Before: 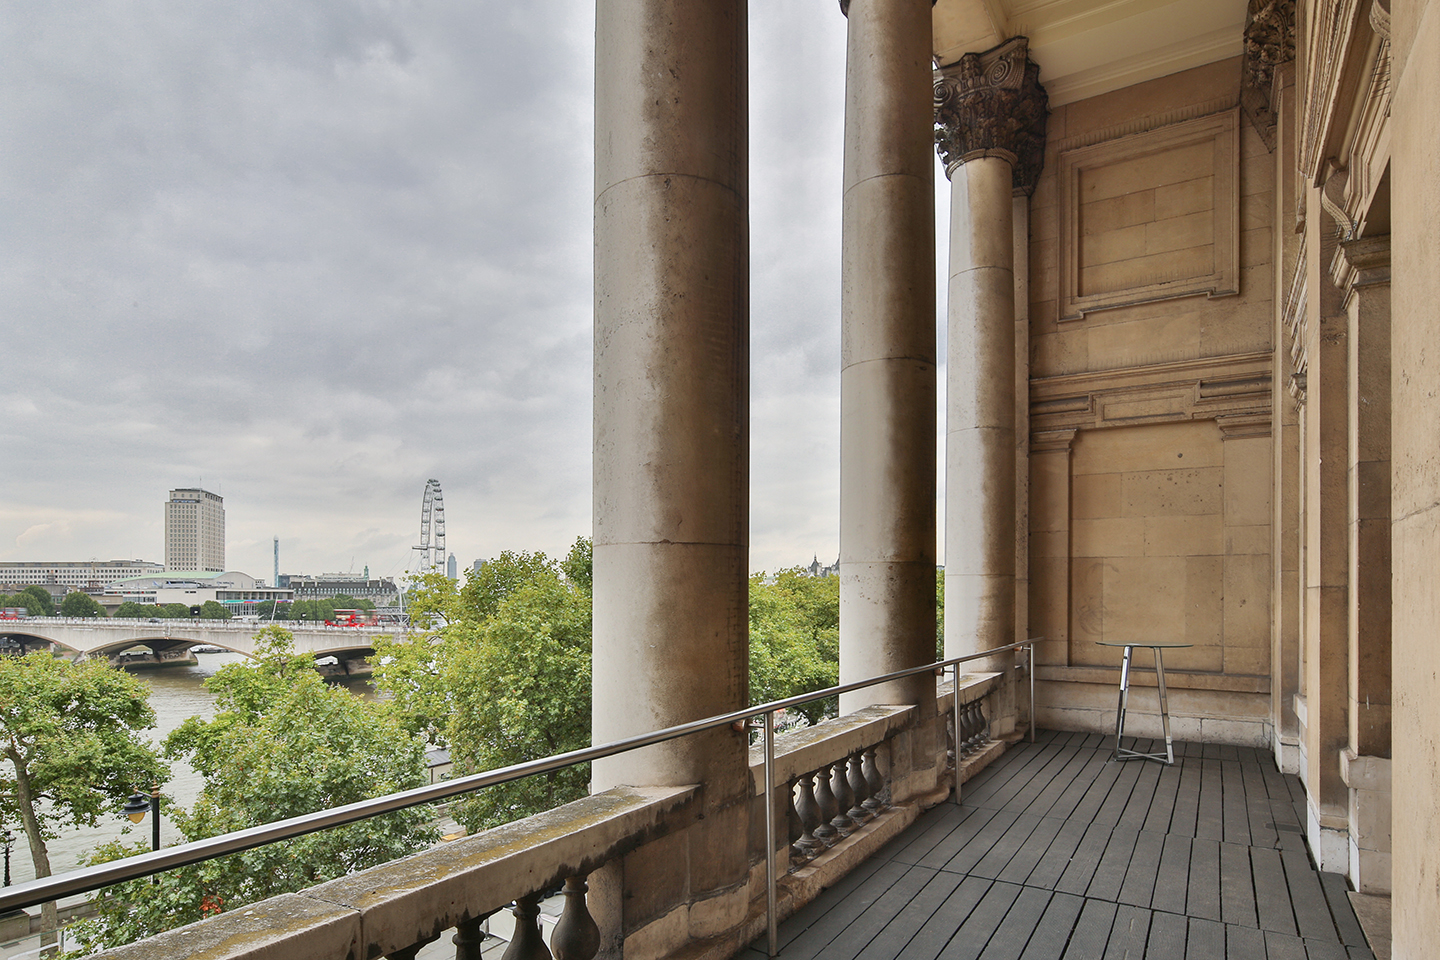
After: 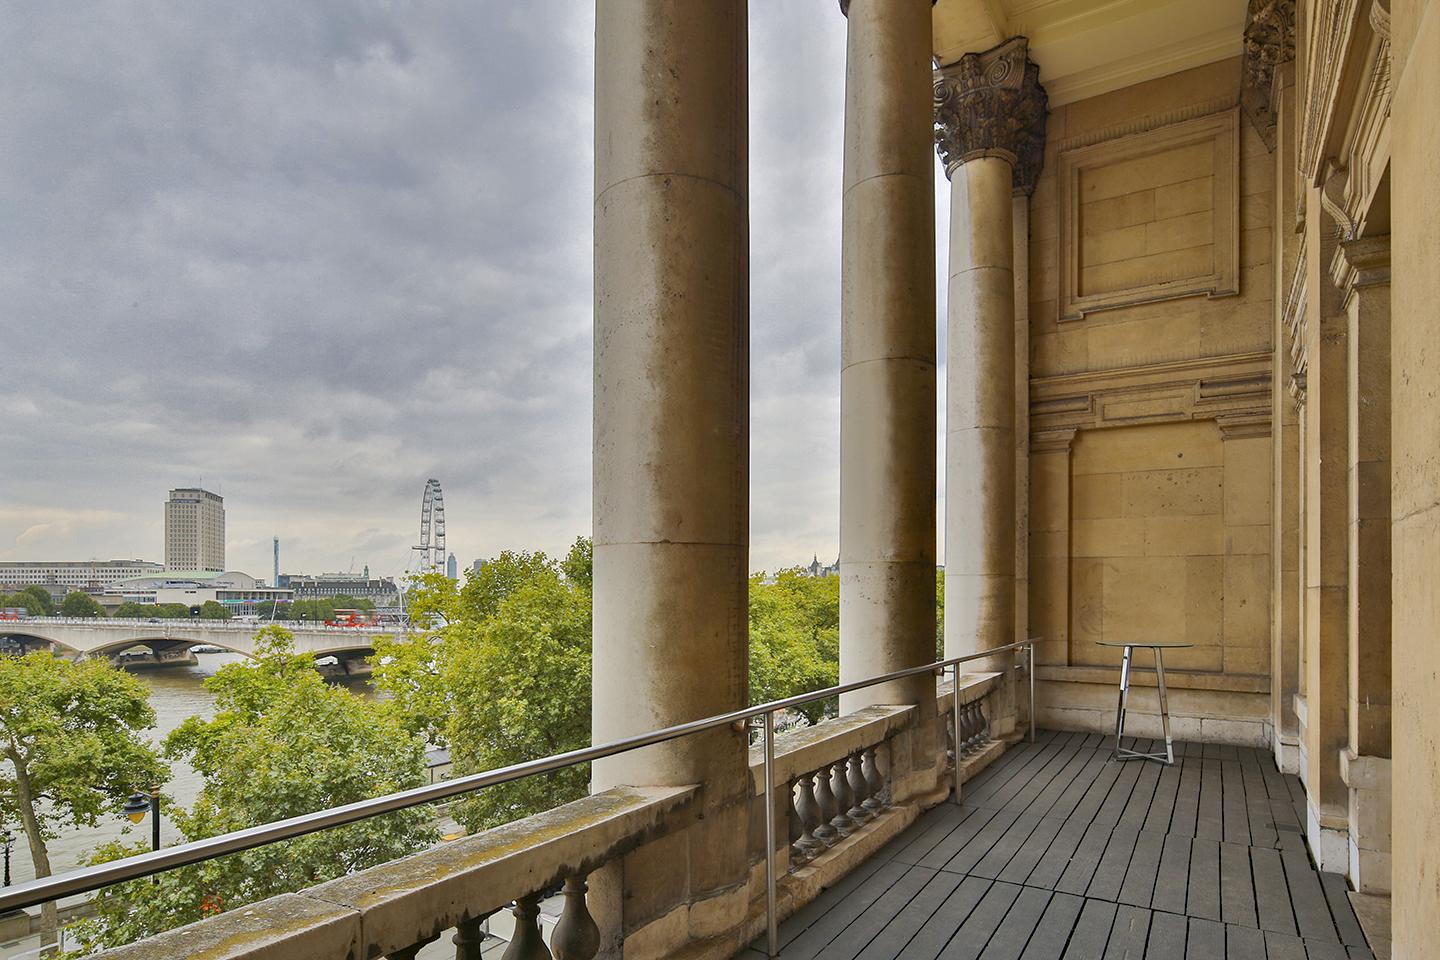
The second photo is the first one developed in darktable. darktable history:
color contrast: green-magenta contrast 0.85, blue-yellow contrast 1.25, unbound 0
shadows and highlights: on, module defaults
haze removal: compatibility mode true, adaptive false
